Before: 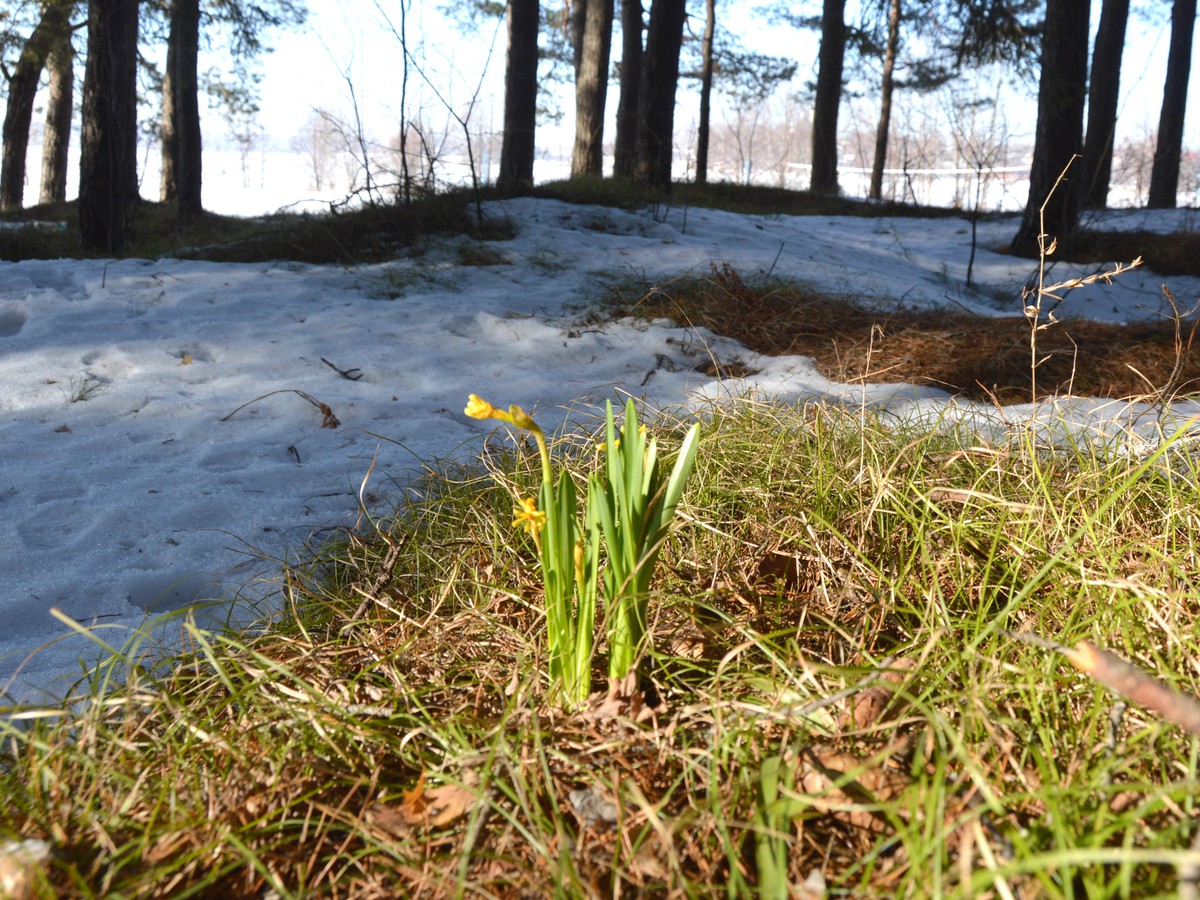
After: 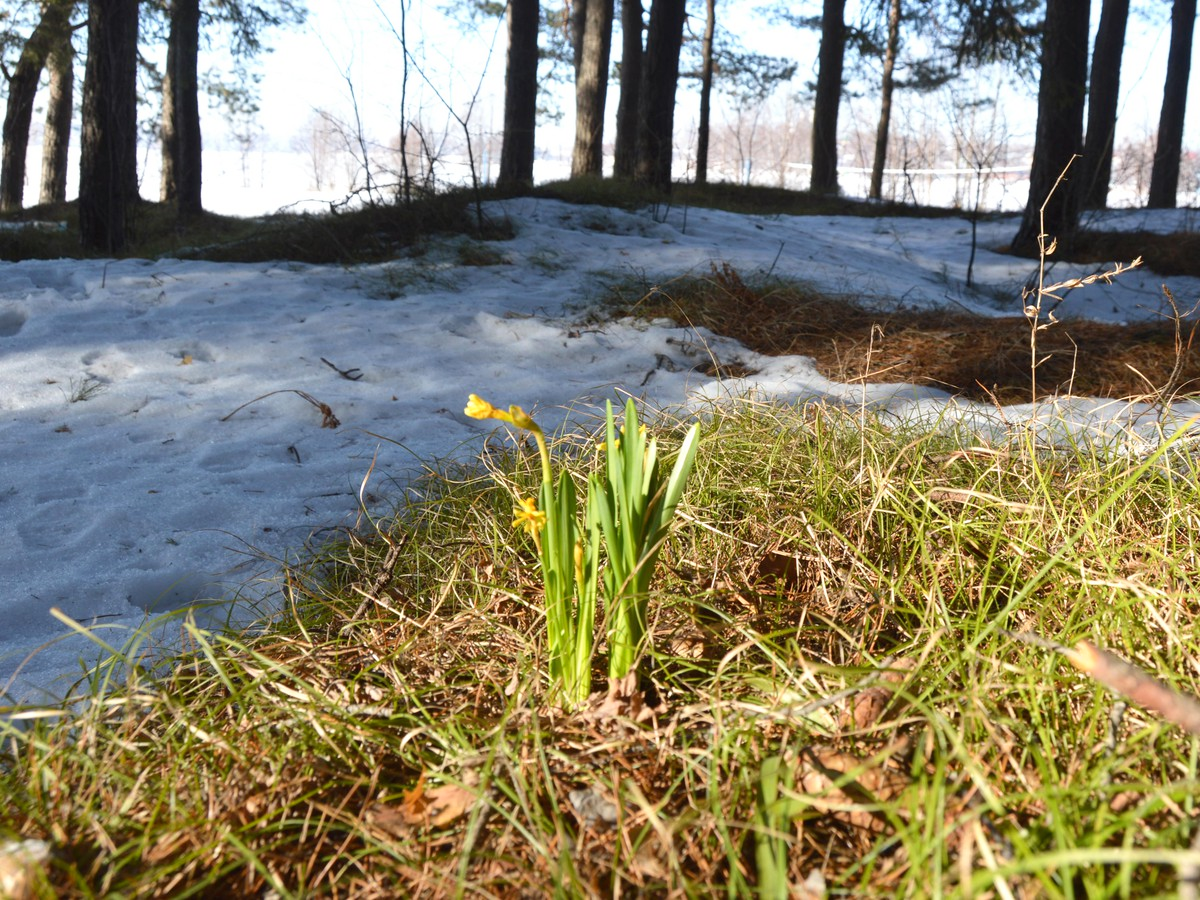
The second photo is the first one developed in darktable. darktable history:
tone curve: curves: ch0 [(0, 0) (0.003, 0.003) (0.011, 0.011) (0.025, 0.026) (0.044, 0.046) (0.069, 0.072) (0.1, 0.103) (0.136, 0.141) (0.177, 0.184) (0.224, 0.233) (0.277, 0.287) (0.335, 0.348) (0.399, 0.414) (0.468, 0.486) (0.543, 0.563) (0.623, 0.647) (0.709, 0.736) (0.801, 0.831) (0.898, 0.92) (1, 1)], preserve colors none
